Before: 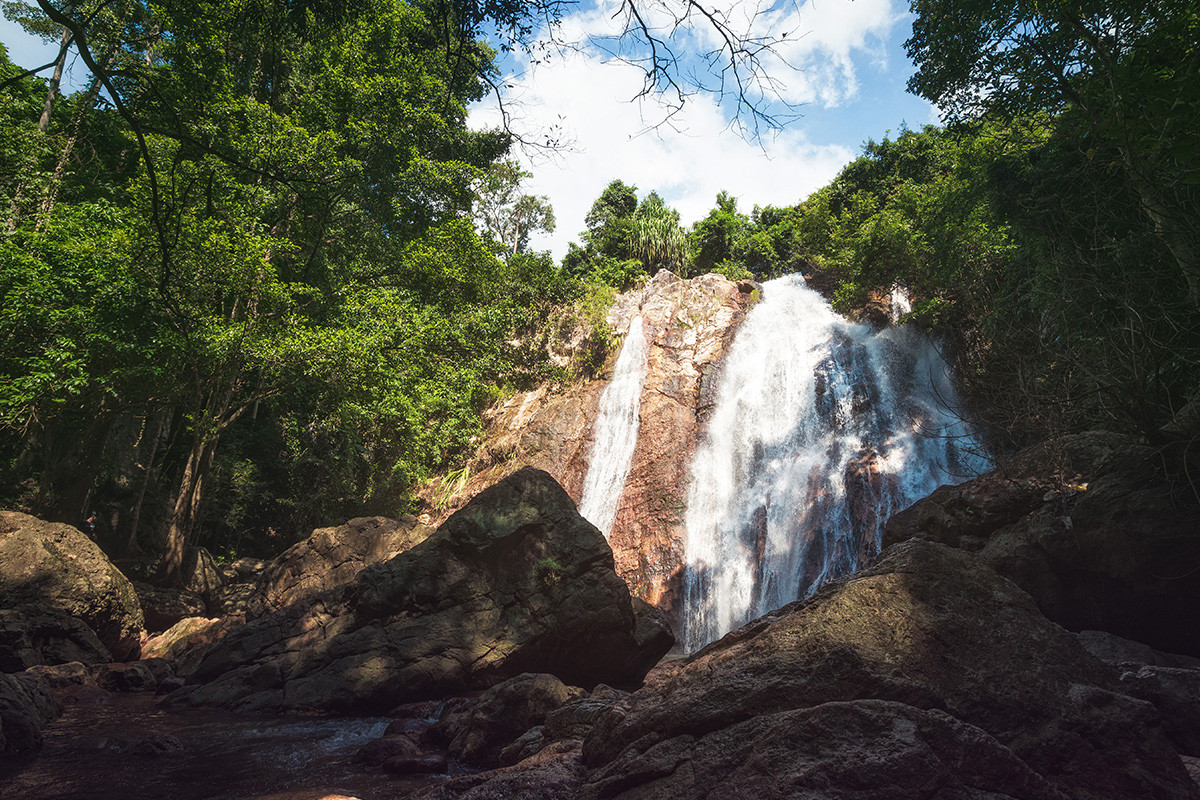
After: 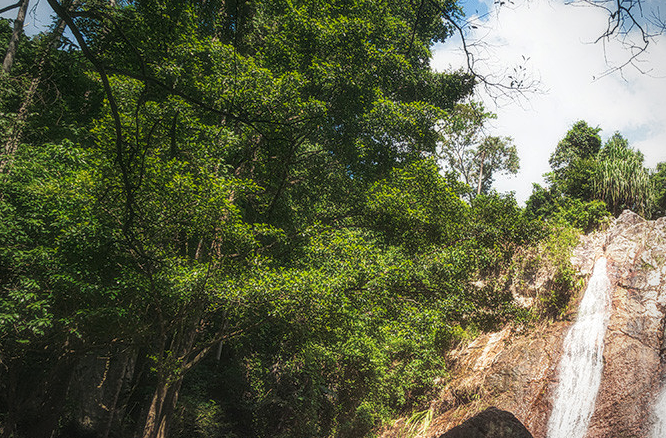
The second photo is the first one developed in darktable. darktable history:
contrast equalizer: y [[0.5, 0.5, 0.501, 0.63, 0.504, 0.5], [0.5 ×6], [0.5 ×6], [0 ×6], [0 ×6]], mix -0.989
crop and rotate: left 3.049%, top 7.522%, right 41.45%, bottom 37.661%
vignetting: fall-off radius 61.09%
local contrast: on, module defaults
